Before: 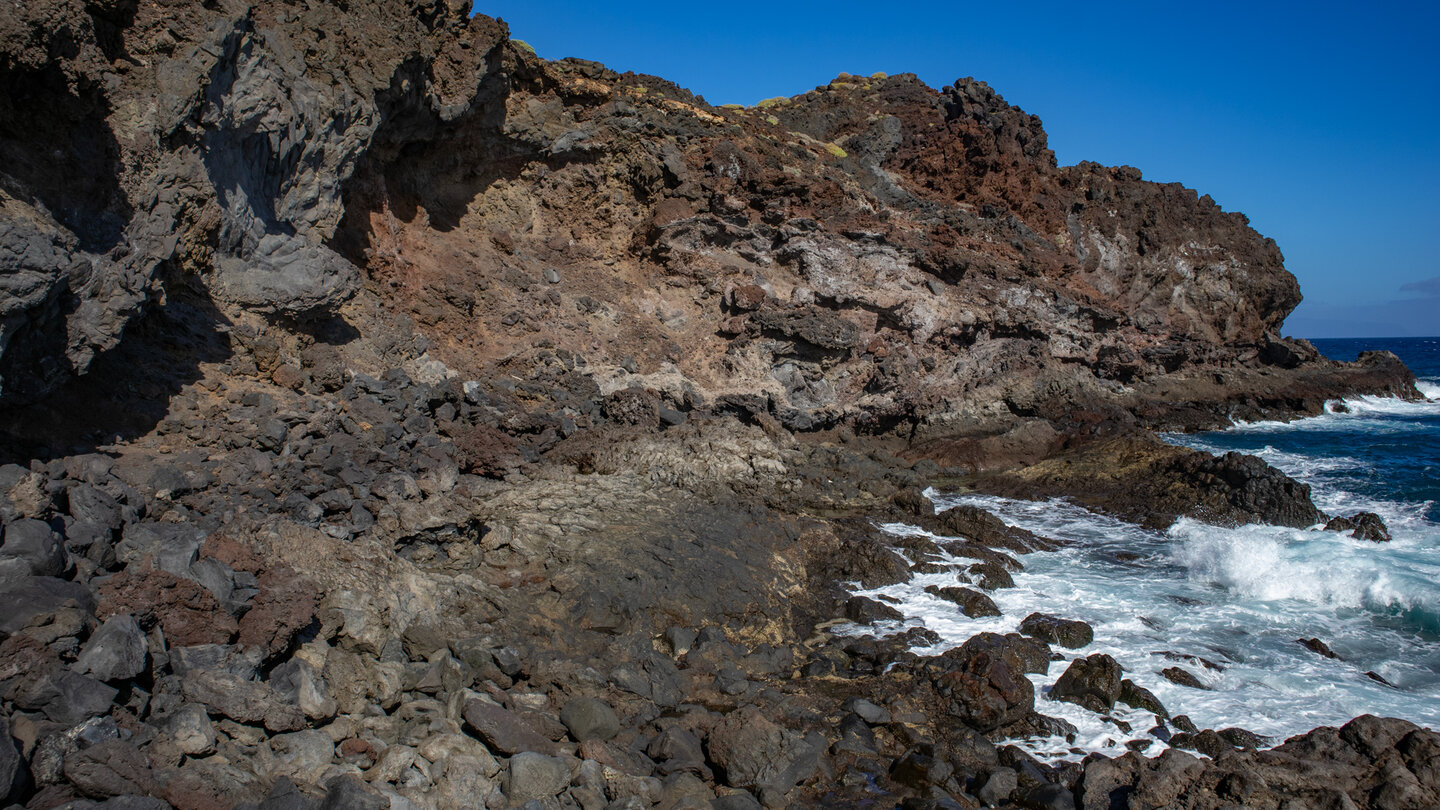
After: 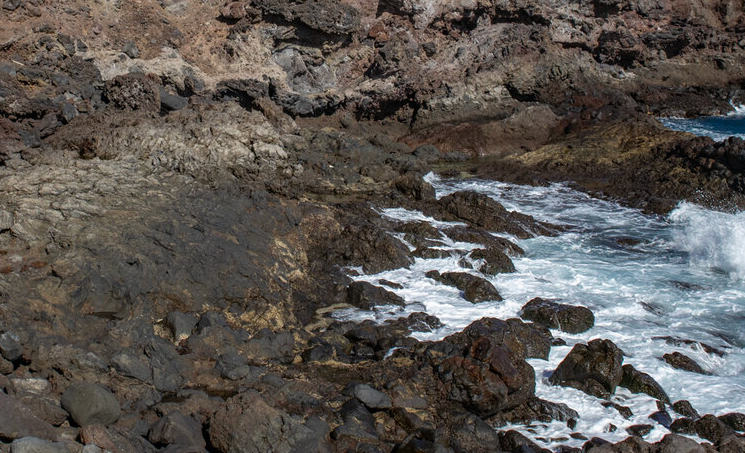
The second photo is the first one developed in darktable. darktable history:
crop: left 34.668%, top 38.894%, right 13.562%, bottom 5.15%
